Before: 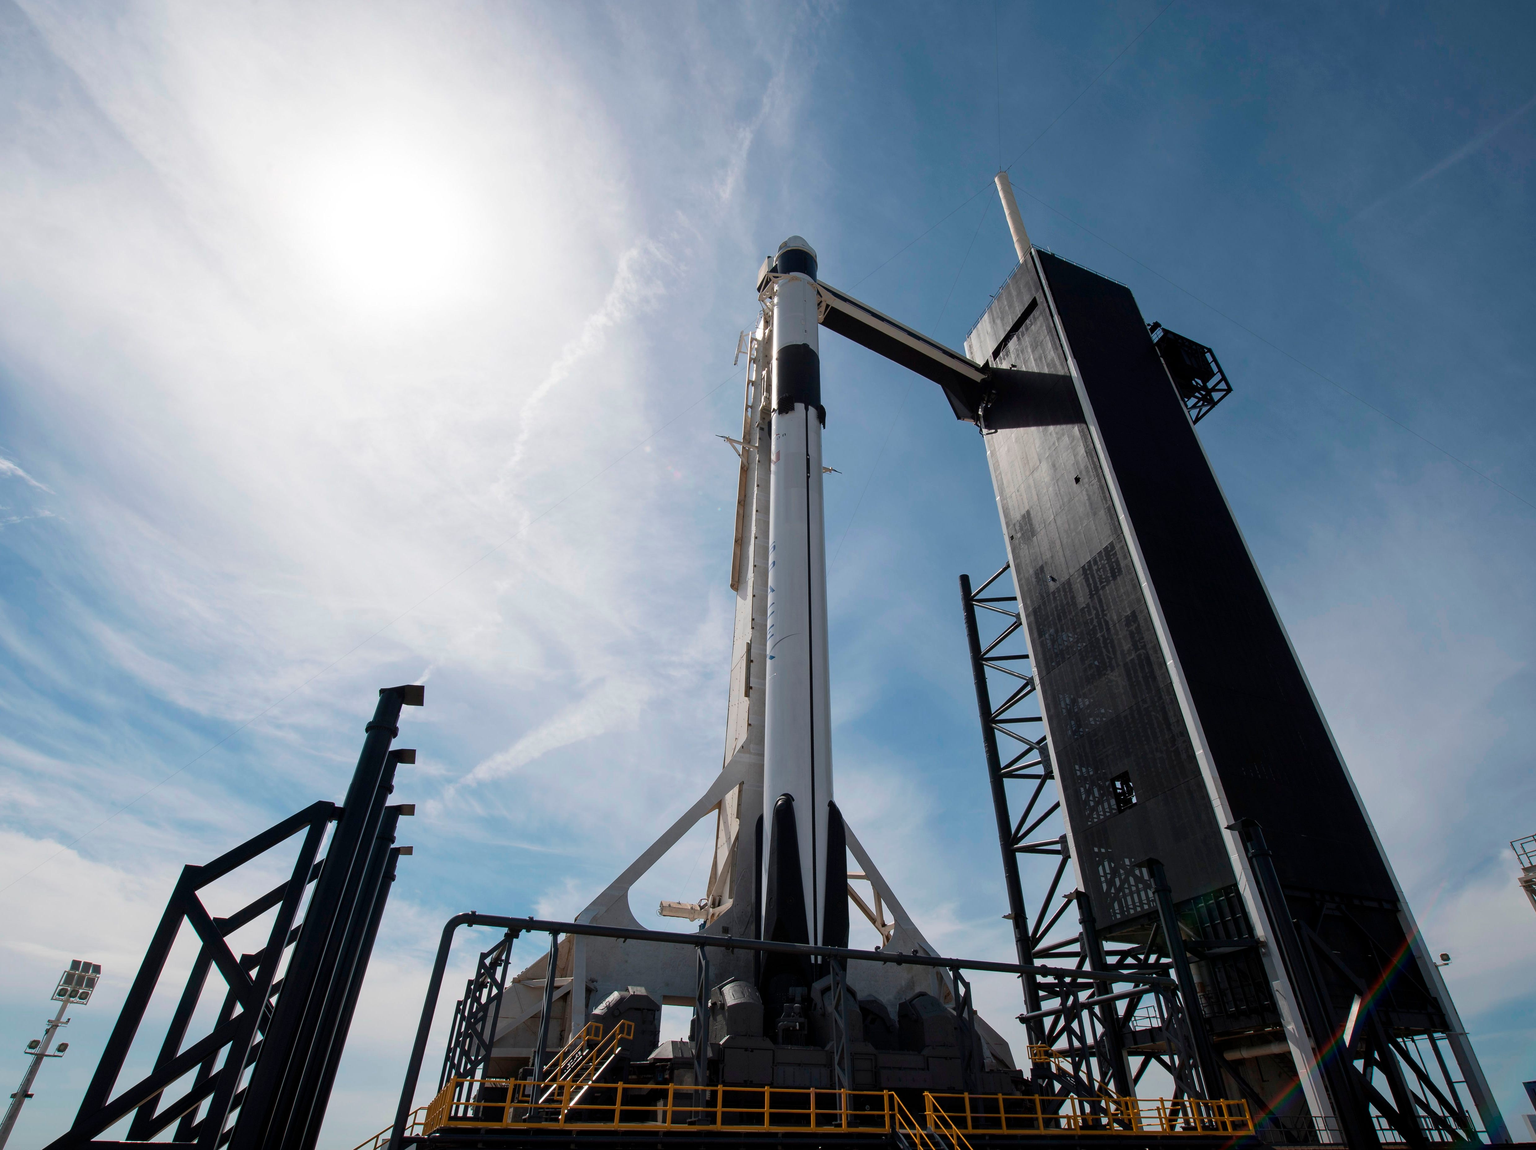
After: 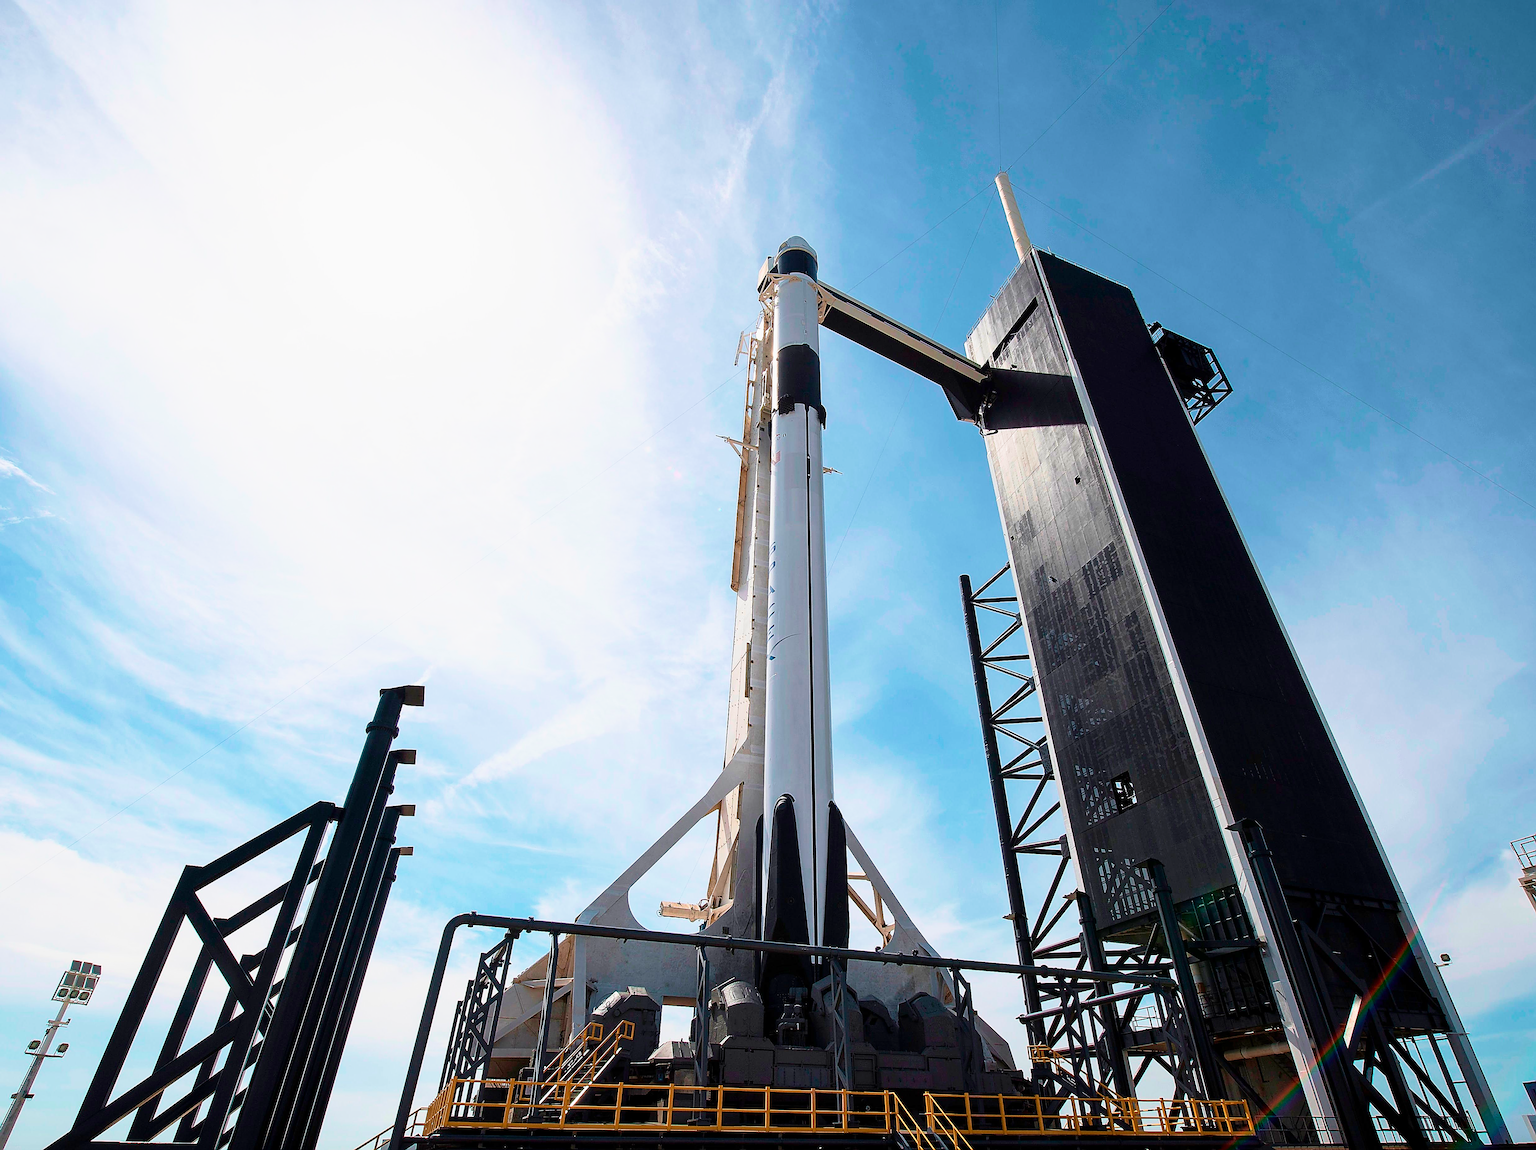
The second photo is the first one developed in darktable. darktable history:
base curve: curves: ch0 [(0, 0) (0.088, 0.125) (0.176, 0.251) (0.354, 0.501) (0.613, 0.749) (1, 0.877)], preserve colors none
sharpen: amount 1.989
tone curve: curves: ch0 [(0, 0) (0.389, 0.458) (0.745, 0.82) (0.849, 0.917) (0.919, 0.969) (1, 1)]; ch1 [(0, 0) (0.437, 0.404) (0.5, 0.5) (0.529, 0.55) (0.58, 0.6) (0.616, 0.649) (1, 1)]; ch2 [(0, 0) (0.442, 0.428) (0.5, 0.5) (0.525, 0.543) (0.585, 0.62) (1, 1)], color space Lab, independent channels, preserve colors none
velvia: strength 14.93%
